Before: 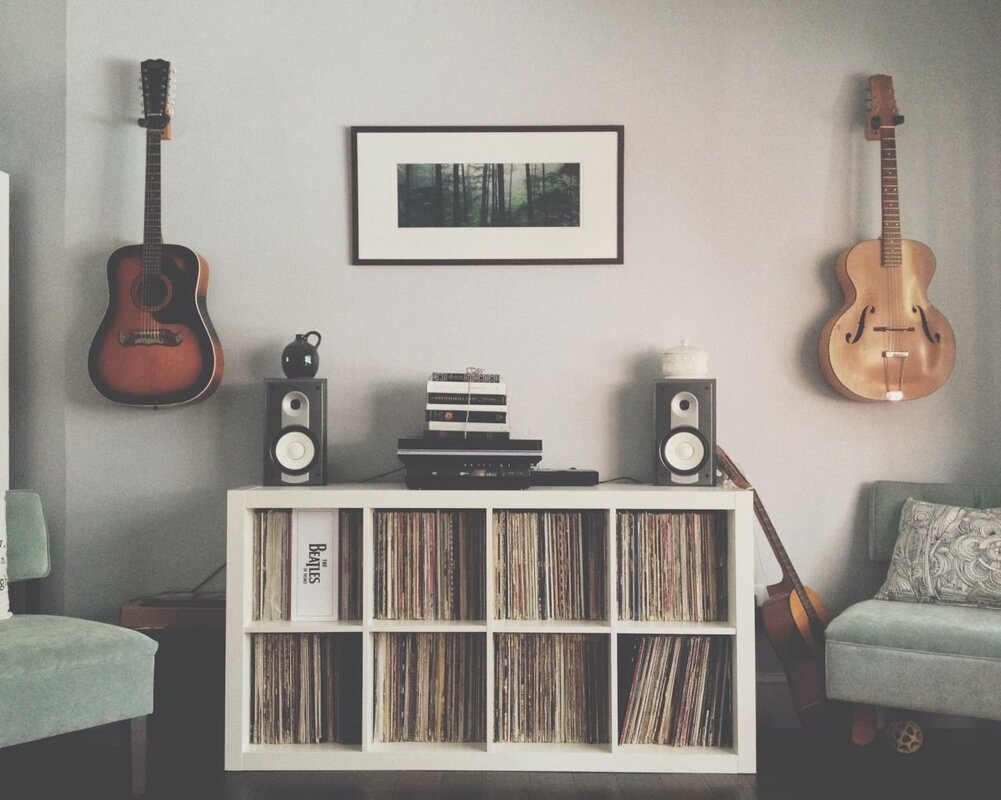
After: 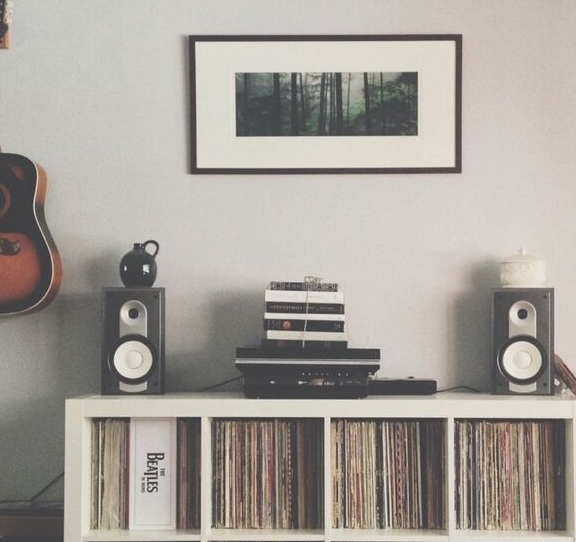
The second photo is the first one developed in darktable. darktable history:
crop: left 16.251%, top 11.401%, right 26.108%, bottom 20.757%
